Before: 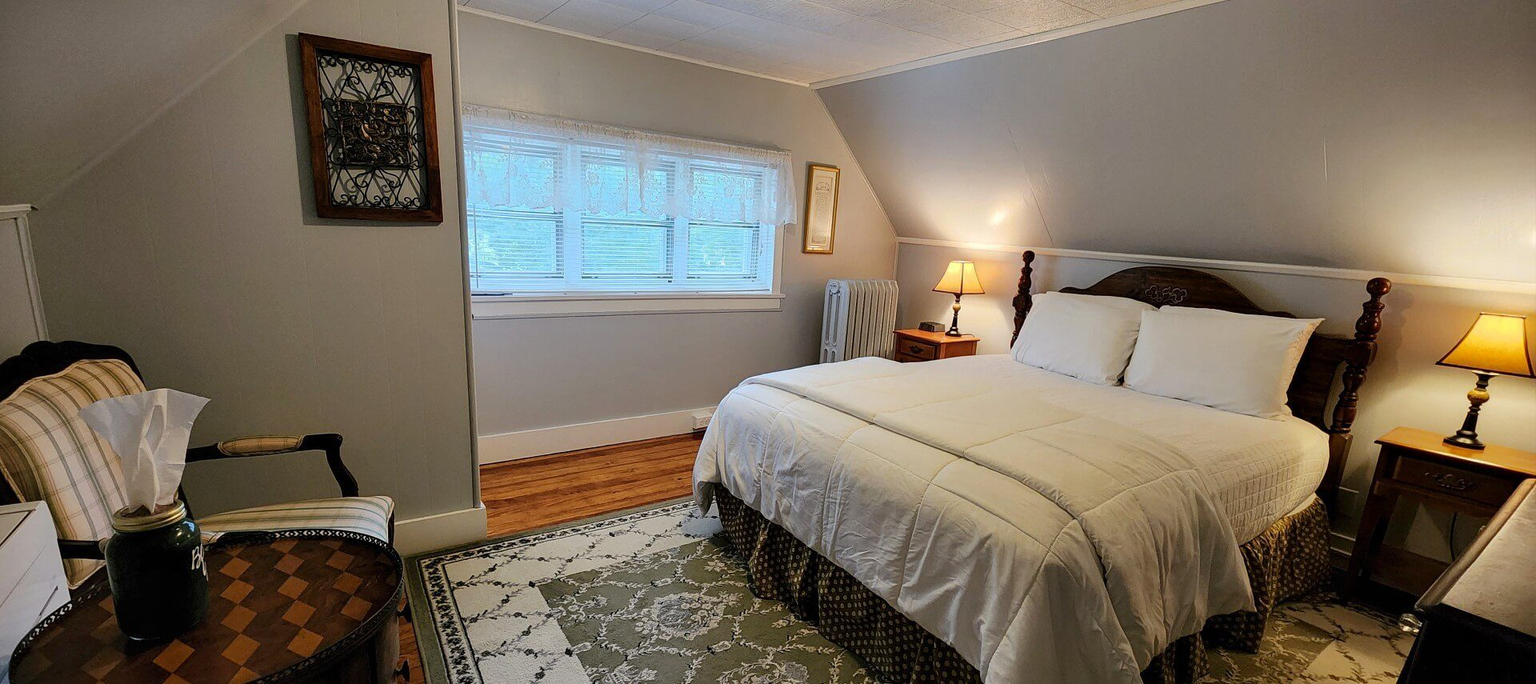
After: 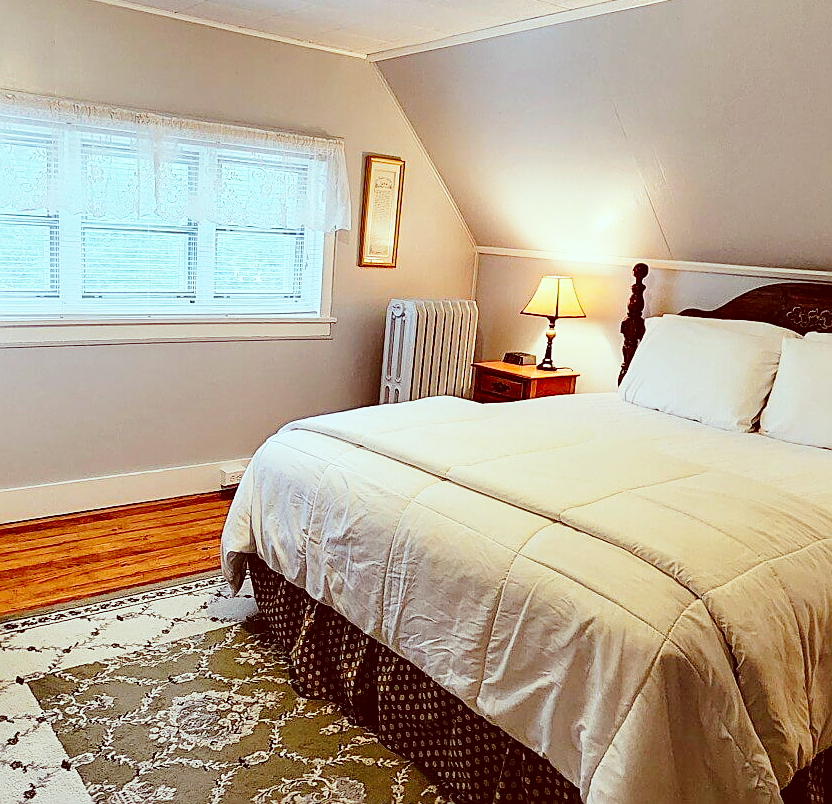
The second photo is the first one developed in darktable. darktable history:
color correction: highlights a* -7.17, highlights b* -0.169, shadows a* 20.15, shadows b* 12.36
sharpen: on, module defaults
base curve: curves: ch0 [(0, 0) (0.028, 0.03) (0.121, 0.232) (0.46, 0.748) (0.859, 0.968) (1, 1)], preserve colors none
crop: left 33.618%, top 5.95%, right 23.021%
